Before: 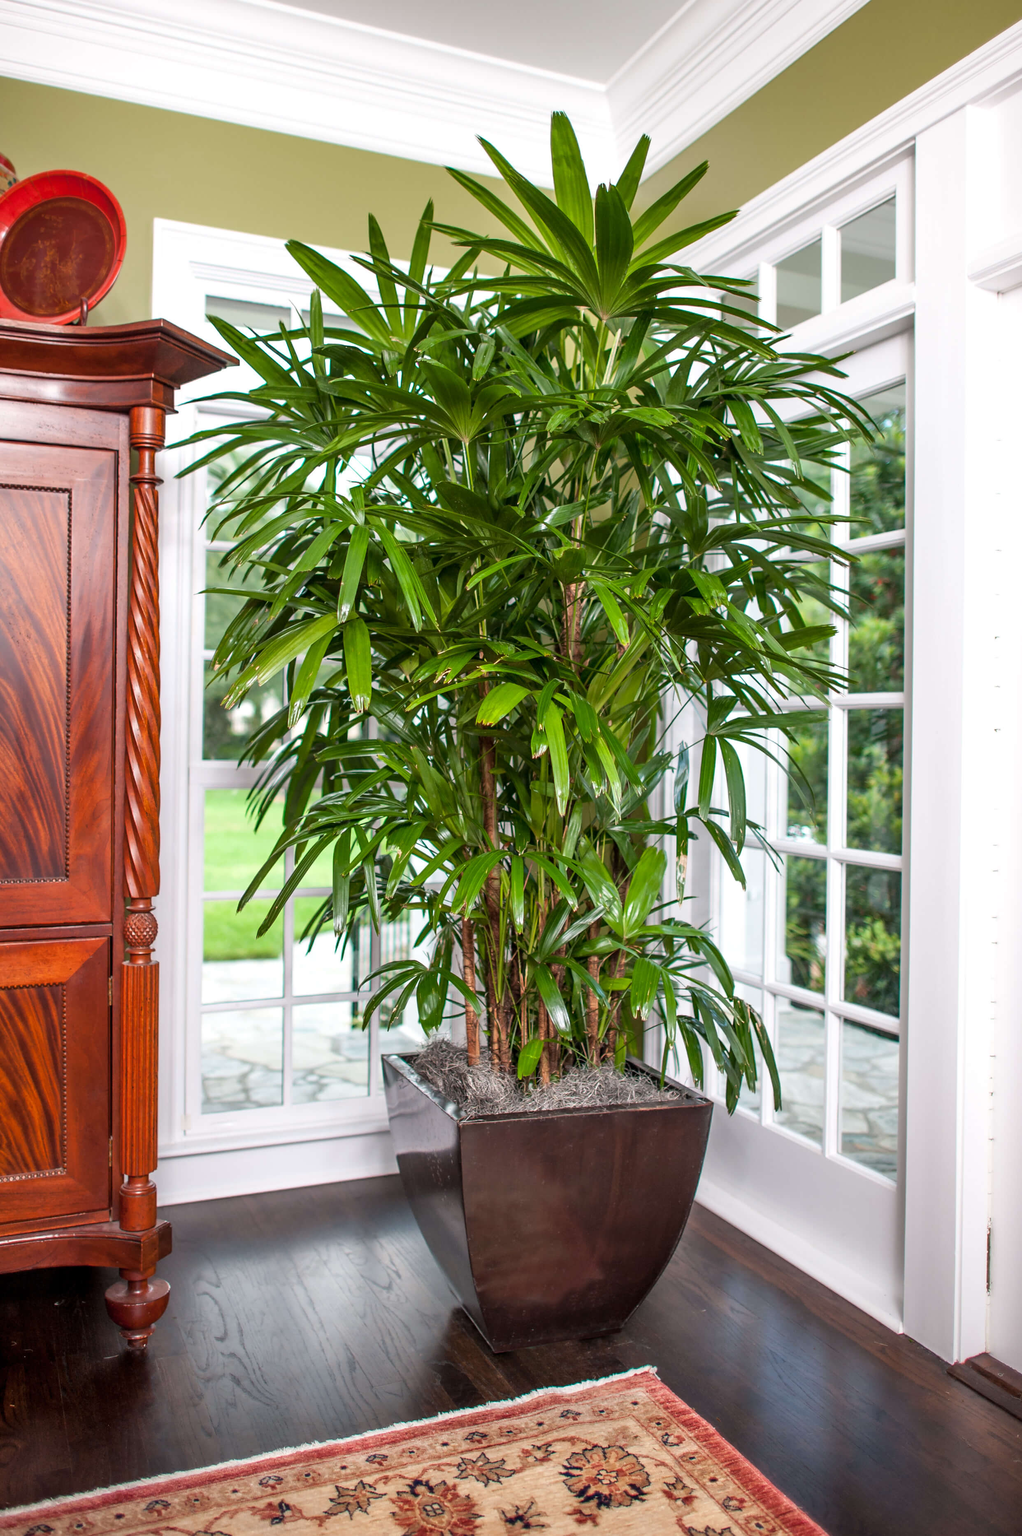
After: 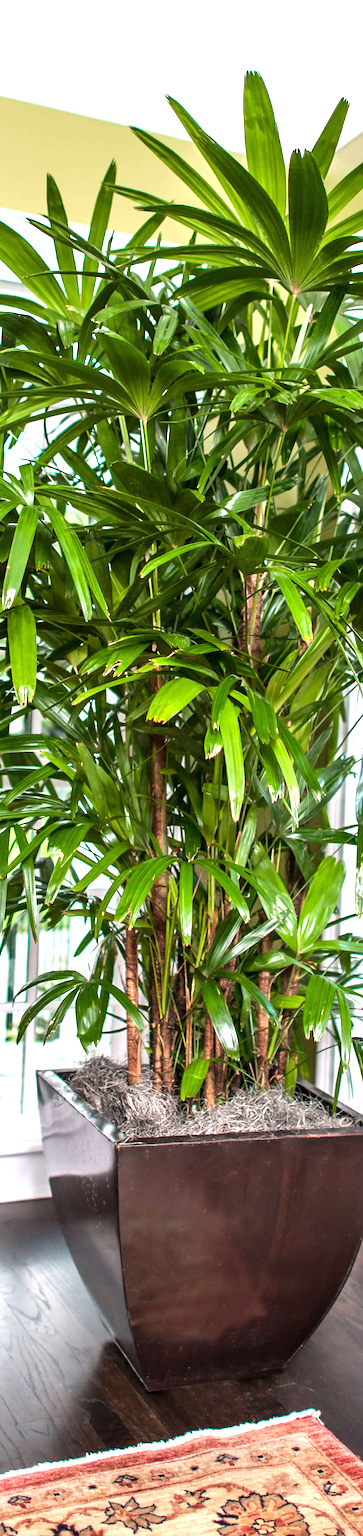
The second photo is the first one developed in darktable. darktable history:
exposure: black level correction 0, exposure 0.5 EV, compensate exposure bias true, compensate highlight preservation false
tone equalizer: -8 EV -0.417 EV, -7 EV -0.389 EV, -6 EV -0.333 EV, -5 EV -0.222 EV, -3 EV 0.222 EV, -2 EV 0.333 EV, -1 EV 0.389 EV, +0 EV 0.417 EV, edges refinement/feathering 500, mask exposure compensation -1.57 EV, preserve details no
rotate and perspective: rotation 1.57°, crop left 0.018, crop right 0.982, crop top 0.039, crop bottom 0.961
crop: left 33.36%, right 33.36%
